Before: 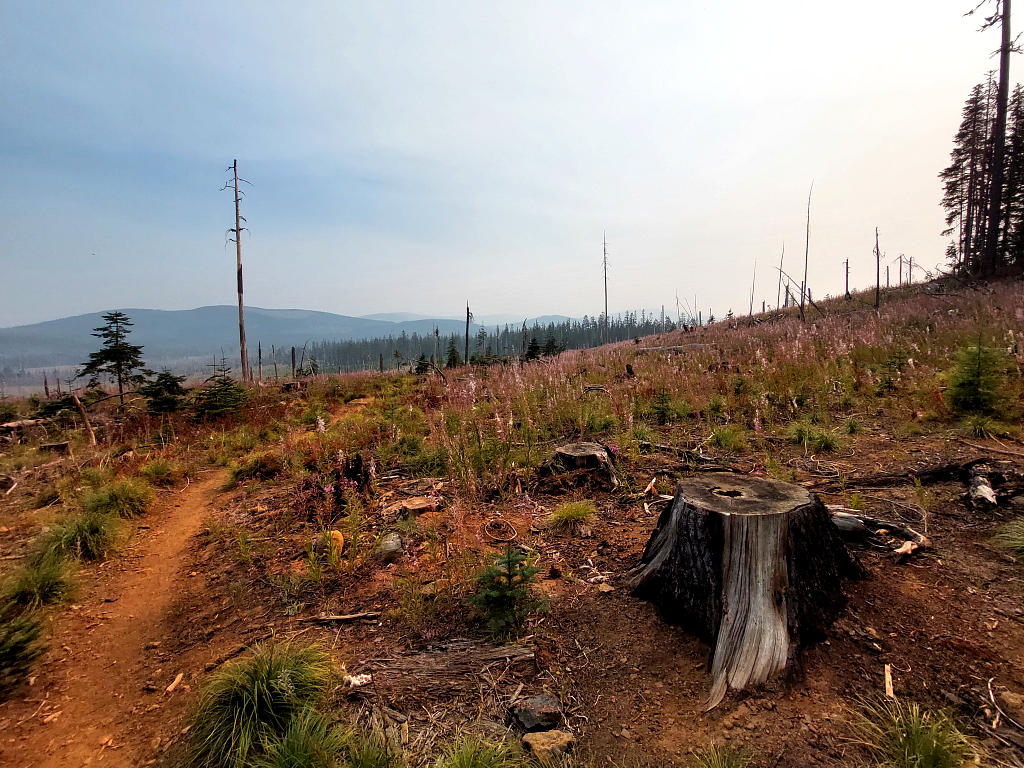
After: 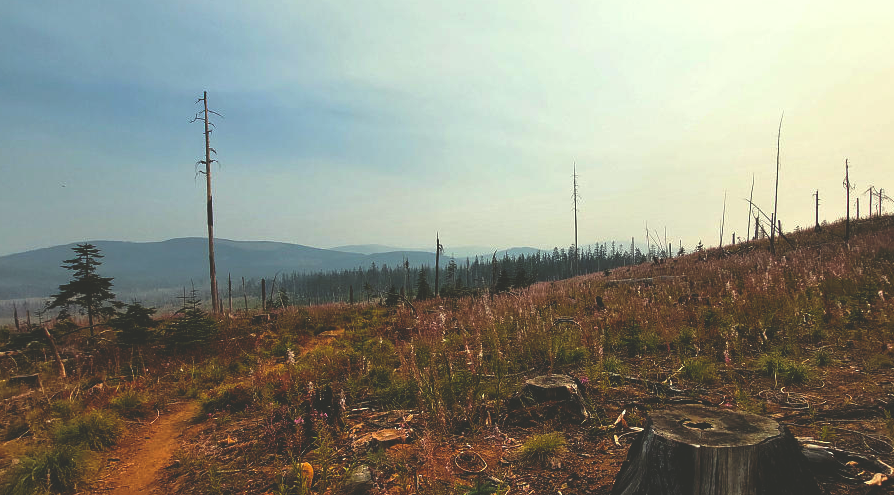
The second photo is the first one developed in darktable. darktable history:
crop: left 3.015%, top 8.969%, right 9.647%, bottom 26.457%
color correction: highlights a* -5.94, highlights b* 11.19
rgb curve: curves: ch0 [(0, 0.186) (0.314, 0.284) (0.775, 0.708) (1, 1)], compensate middle gray true, preserve colors none
